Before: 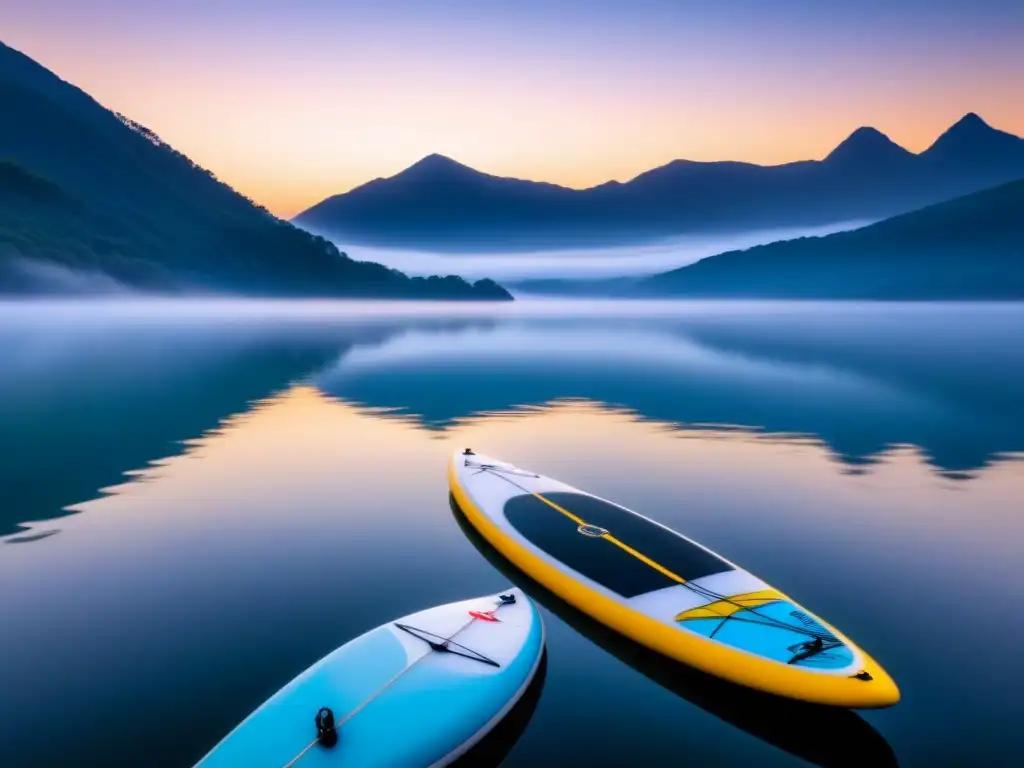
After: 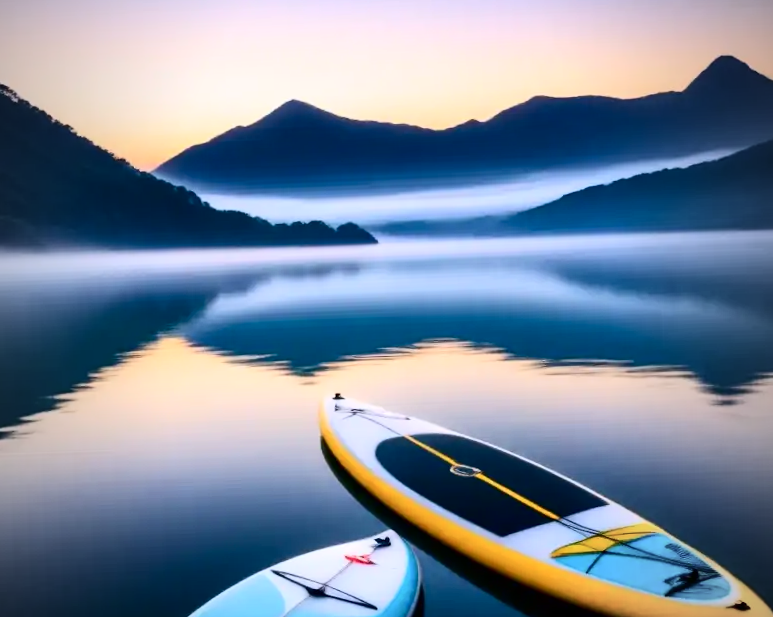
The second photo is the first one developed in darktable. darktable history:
vignetting: fall-off start 97%, fall-off radius 100%, width/height ratio 0.609, unbound false
crop: left 11.225%, top 5.381%, right 9.565%, bottom 10.314%
rotate and perspective: rotation -2.12°, lens shift (vertical) 0.009, lens shift (horizontal) -0.008, automatic cropping original format, crop left 0.036, crop right 0.964, crop top 0.05, crop bottom 0.959
contrast brightness saturation: contrast 0.28
